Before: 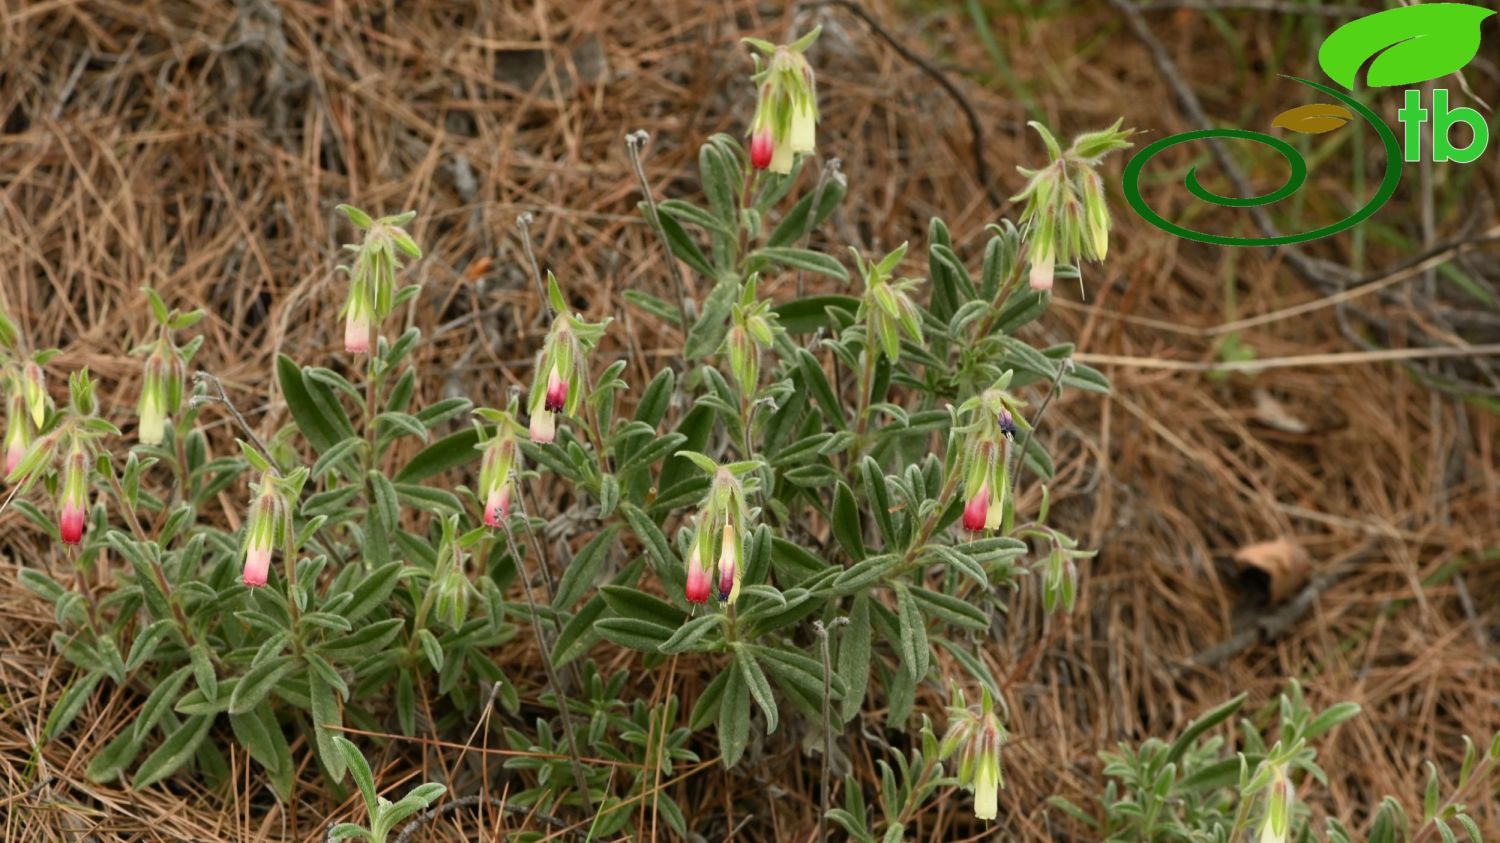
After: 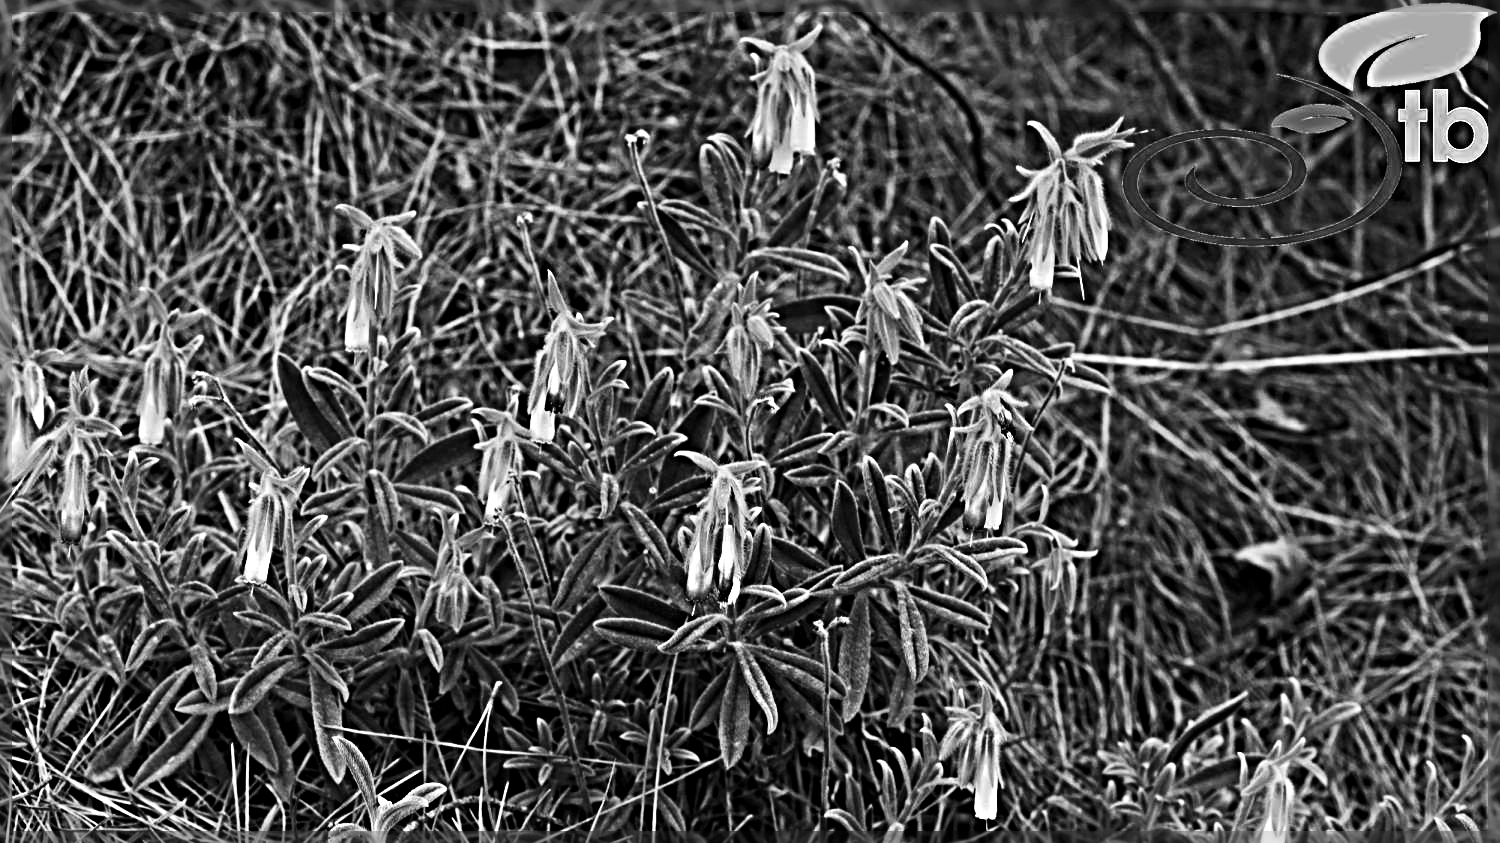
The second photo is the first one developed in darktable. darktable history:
sharpen: radius 6.272, amount 1.793, threshold 0.192
contrast brightness saturation: contrast 0.206, brightness -0.107, saturation 0.211
color zones: curves: ch0 [(0, 0.613) (0.01, 0.613) (0.245, 0.448) (0.498, 0.529) (0.642, 0.665) (0.879, 0.777) (0.99, 0.613)]; ch1 [(0, 0) (0.143, 0) (0.286, 0) (0.429, 0) (0.571, 0) (0.714, 0) (0.857, 0)]
exposure: compensate exposure bias true, compensate highlight preservation false
